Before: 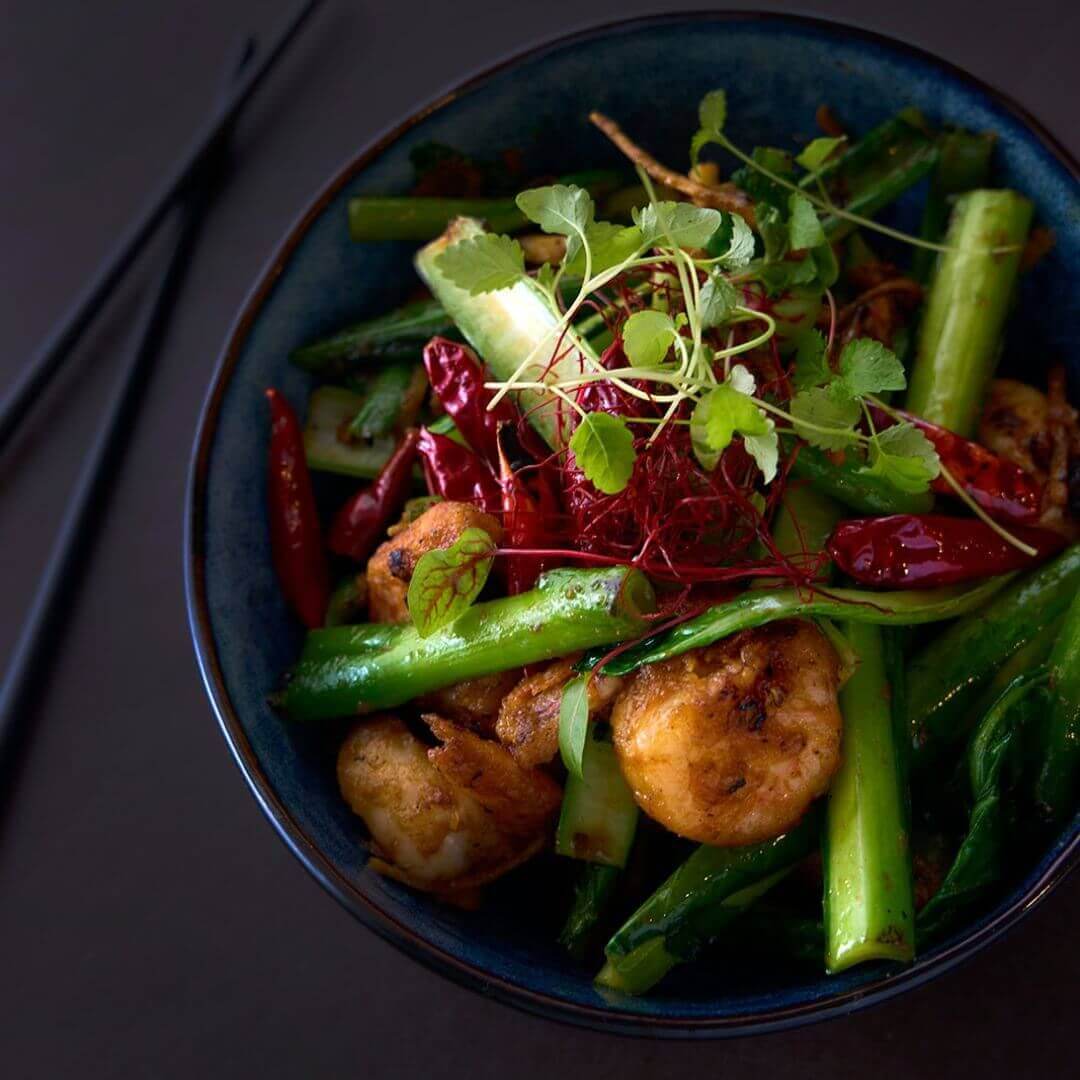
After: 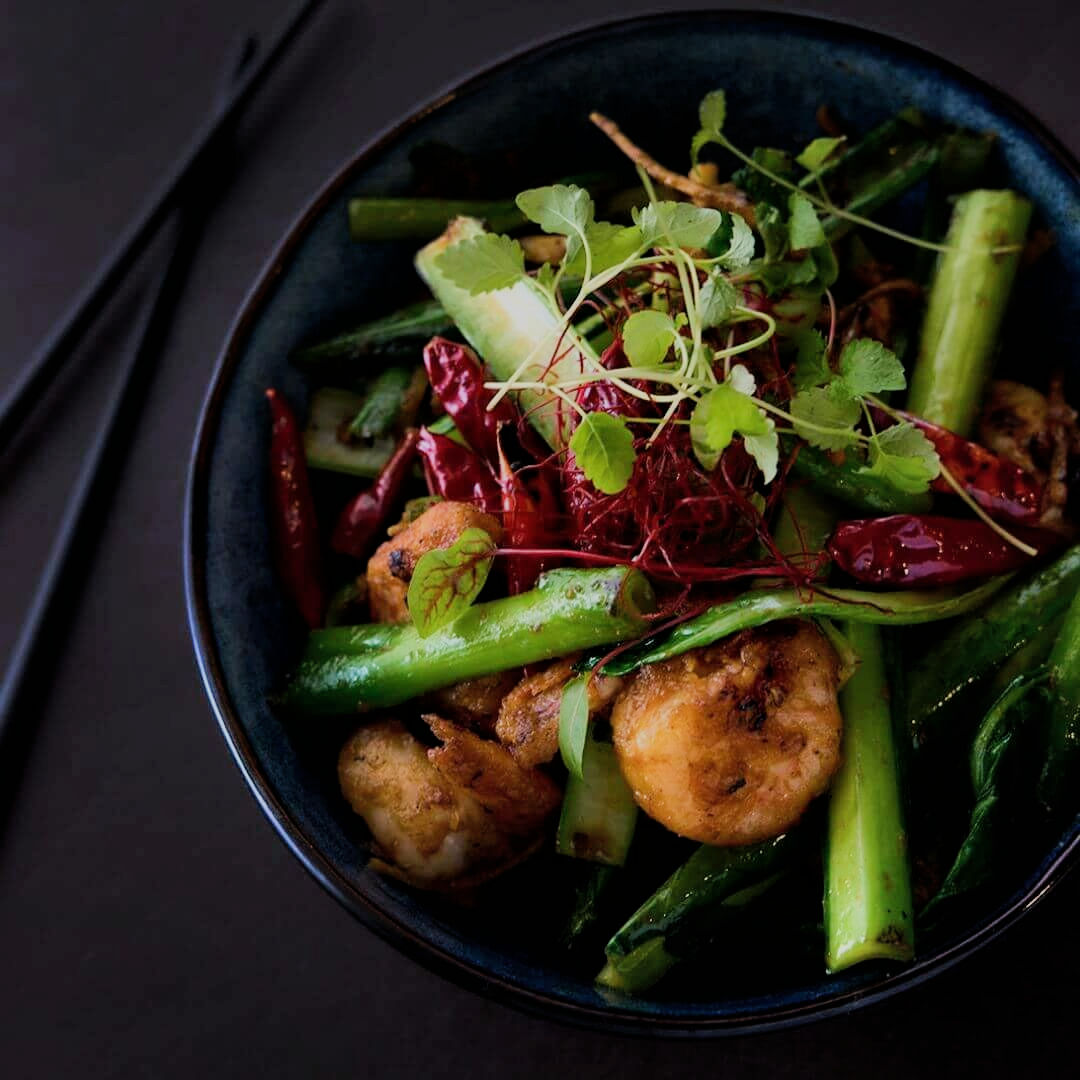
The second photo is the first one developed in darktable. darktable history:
shadows and highlights: shadows 29.32, highlights -29.32, low approximation 0.01, soften with gaussian
filmic rgb: black relative exposure -7.15 EV, white relative exposure 5.36 EV, hardness 3.02
